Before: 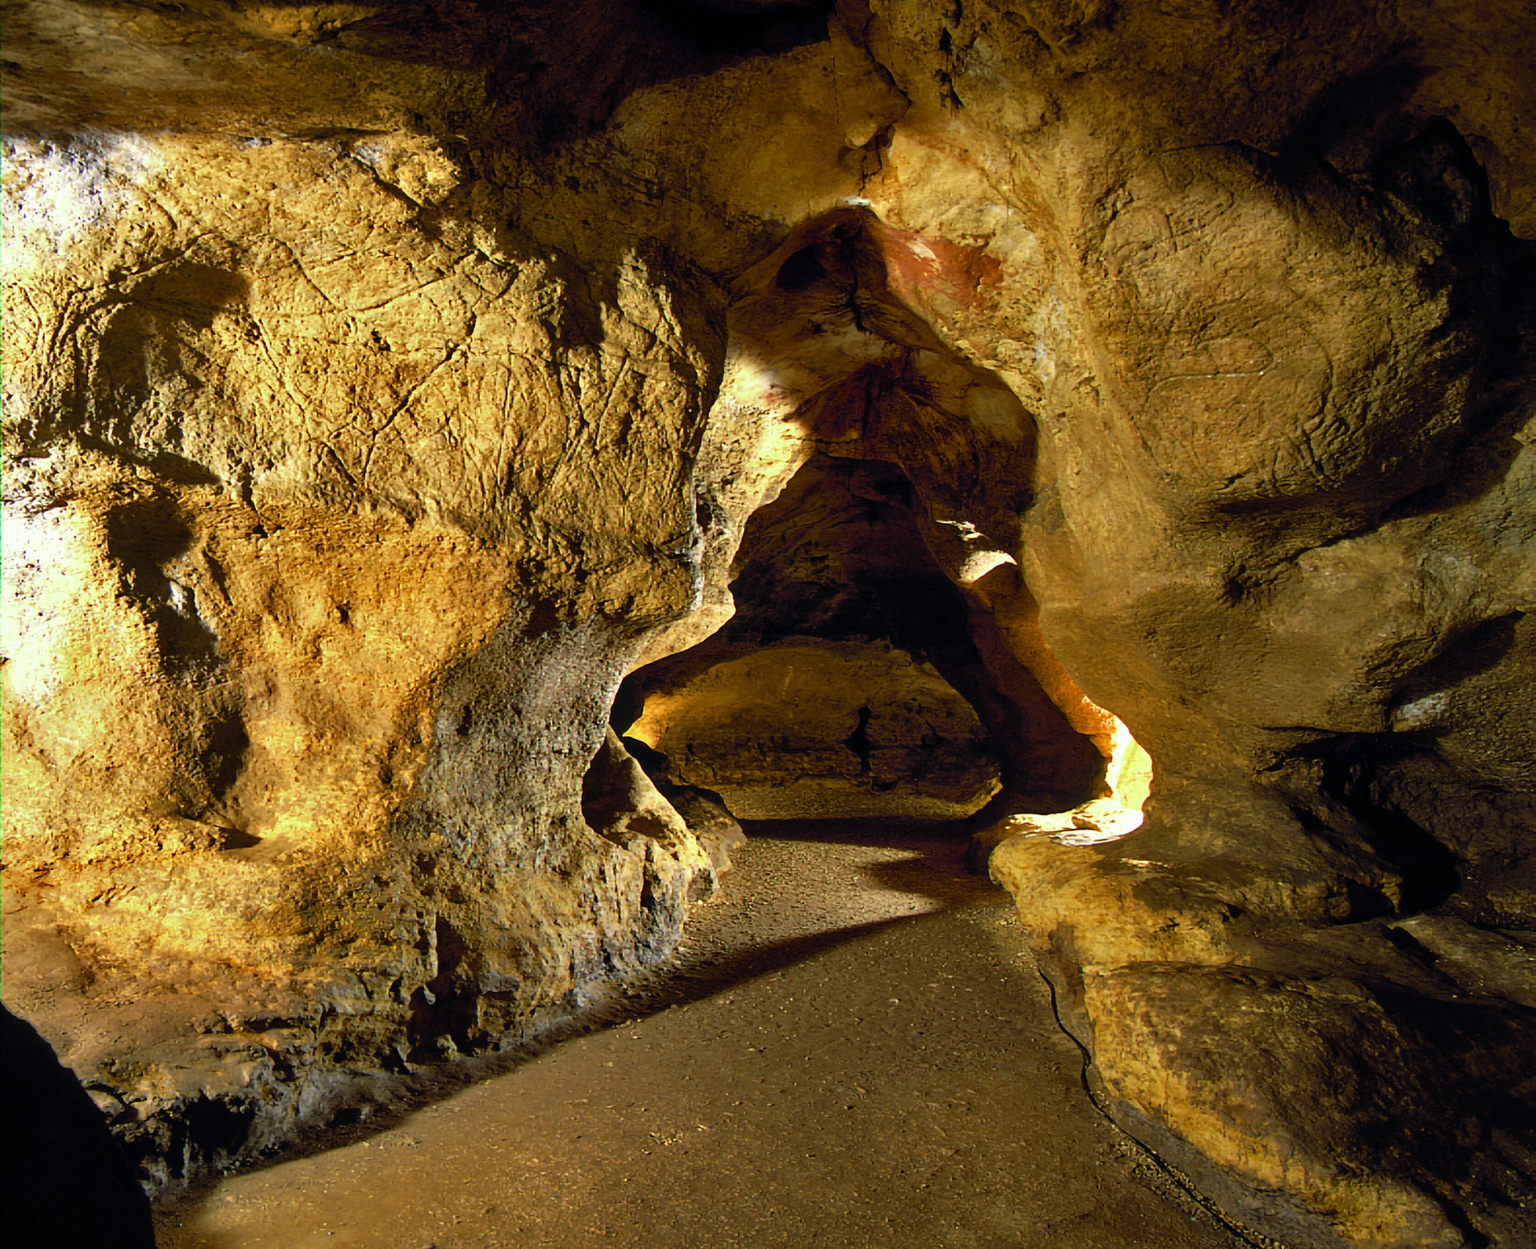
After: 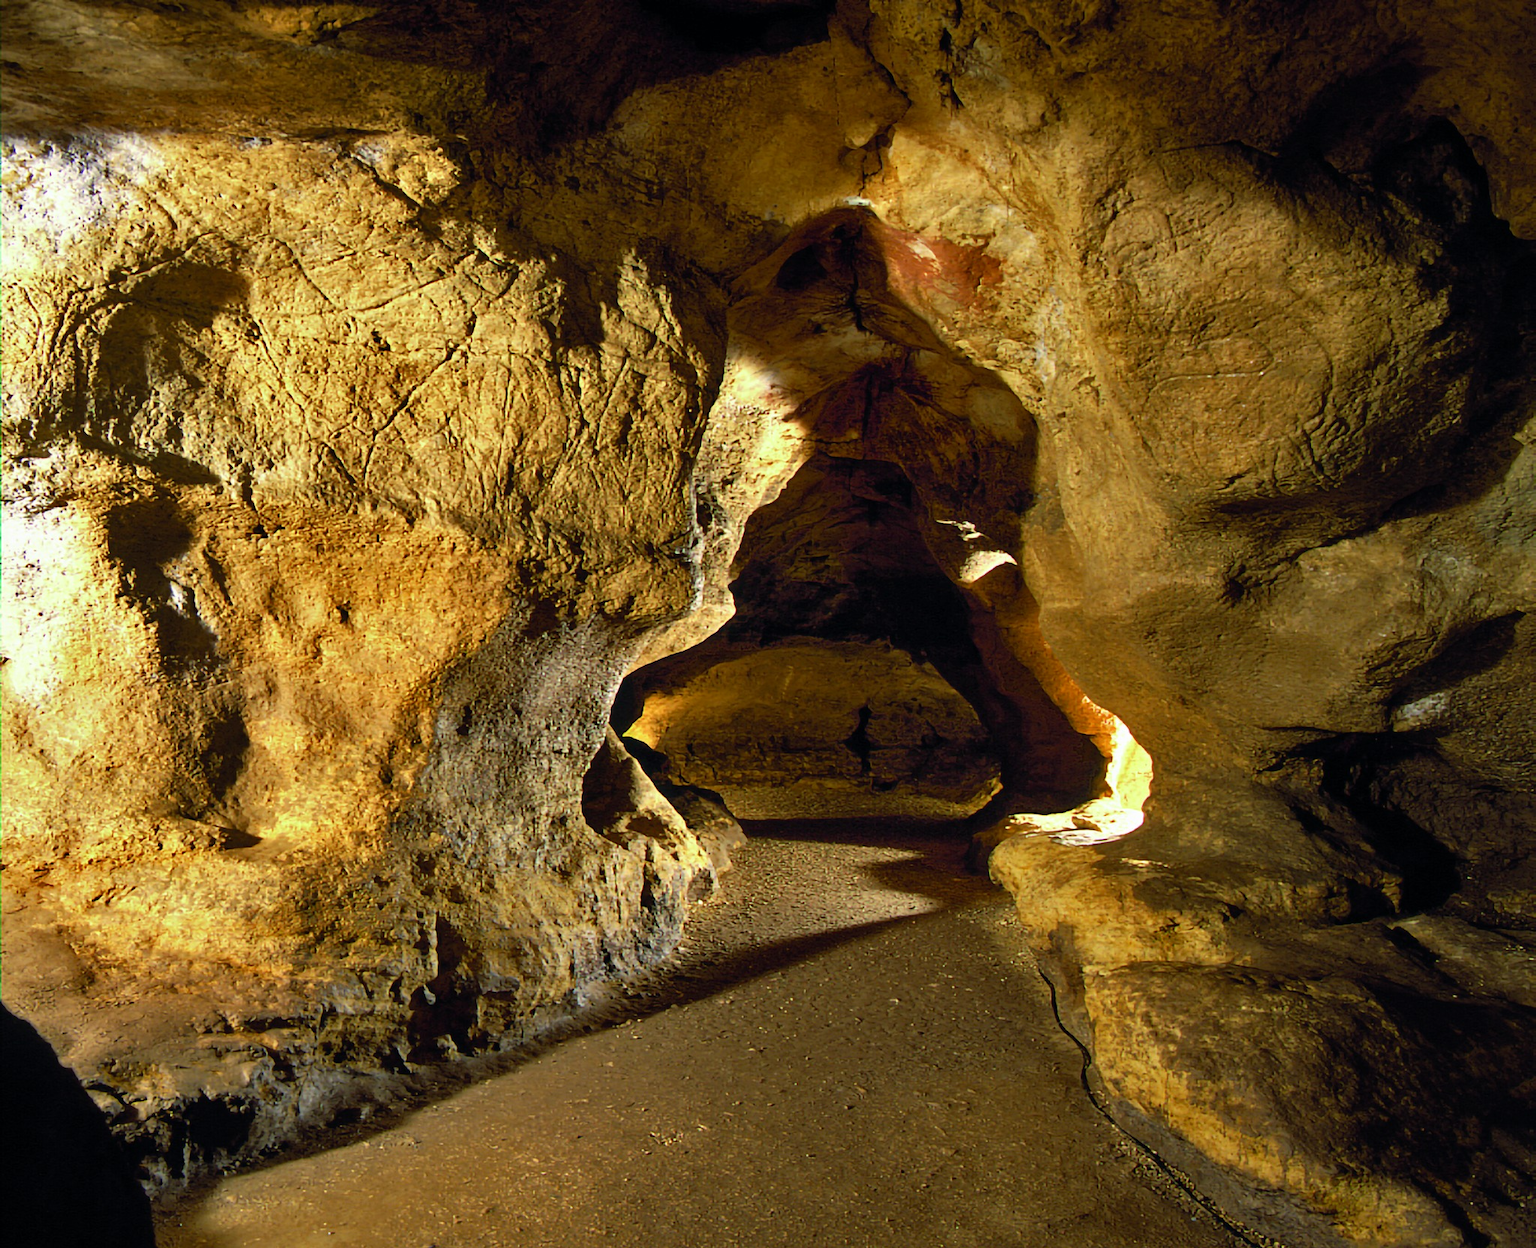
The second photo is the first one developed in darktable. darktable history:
tone curve: curves: ch0 [(0, 0) (0.003, 0.003) (0.011, 0.011) (0.025, 0.024) (0.044, 0.044) (0.069, 0.068) (0.1, 0.098) (0.136, 0.133) (0.177, 0.174) (0.224, 0.22) (0.277, 0.272) (0.335, 0.329) (0.399, 0.392) (0.468, 0.46) (0.543, 0.546) (0.623, 0.626) (0.709, 0.711) (0.801, 0.802) (0.898, 0.898) (1, 1)], color space Lab, independent channels, preserve colors none
